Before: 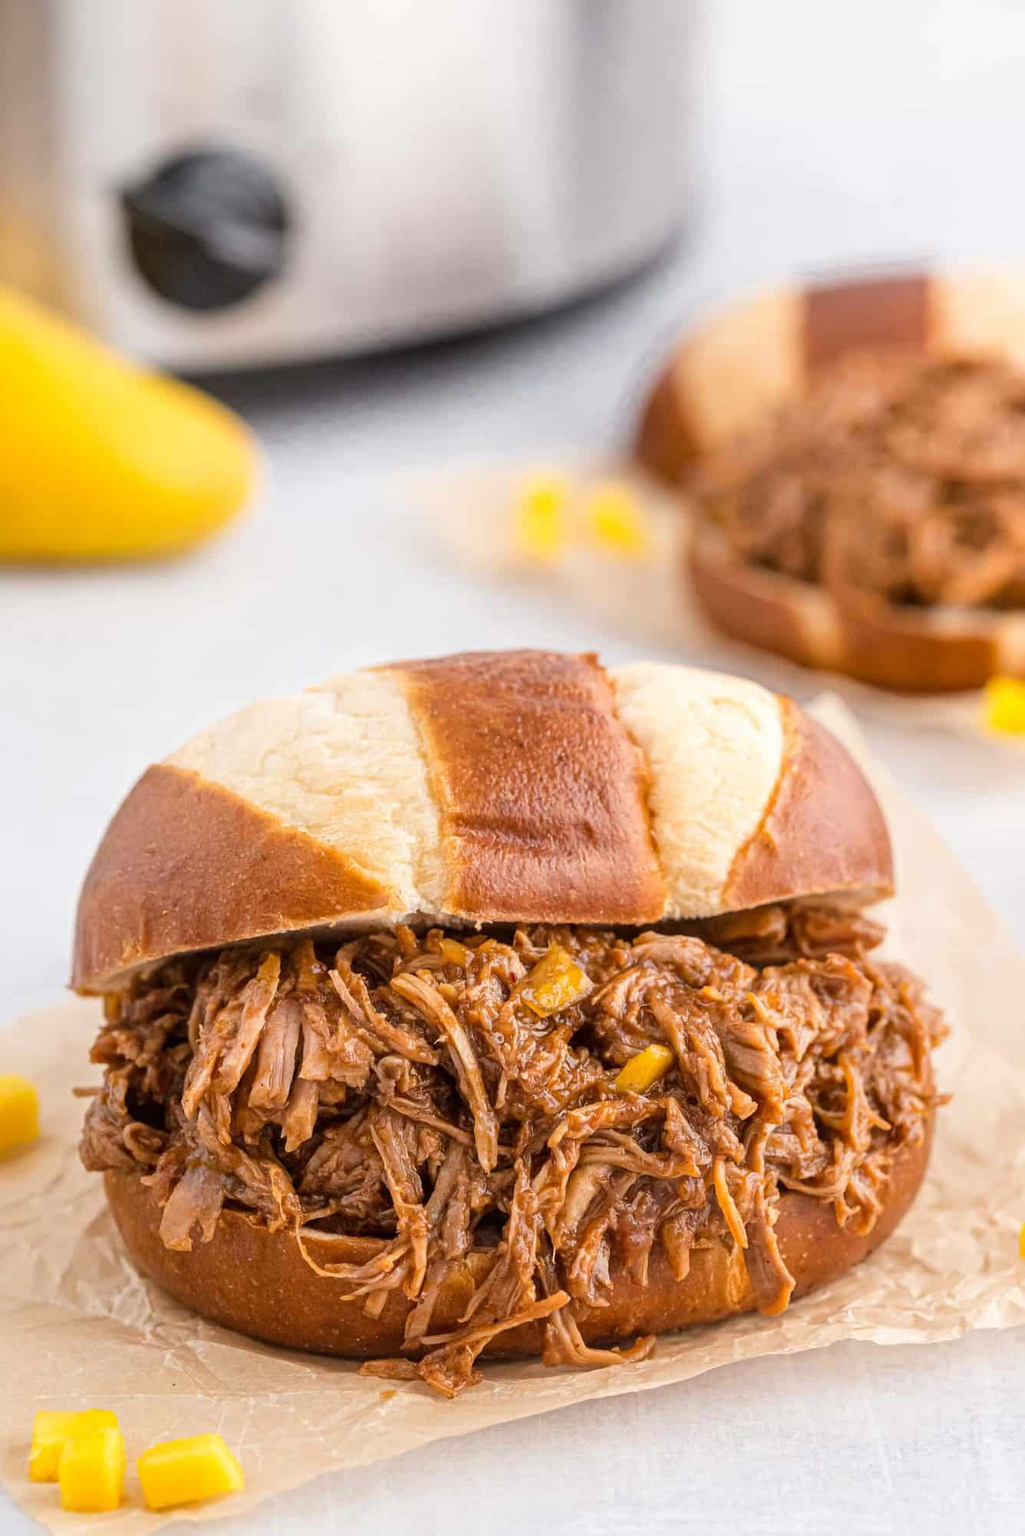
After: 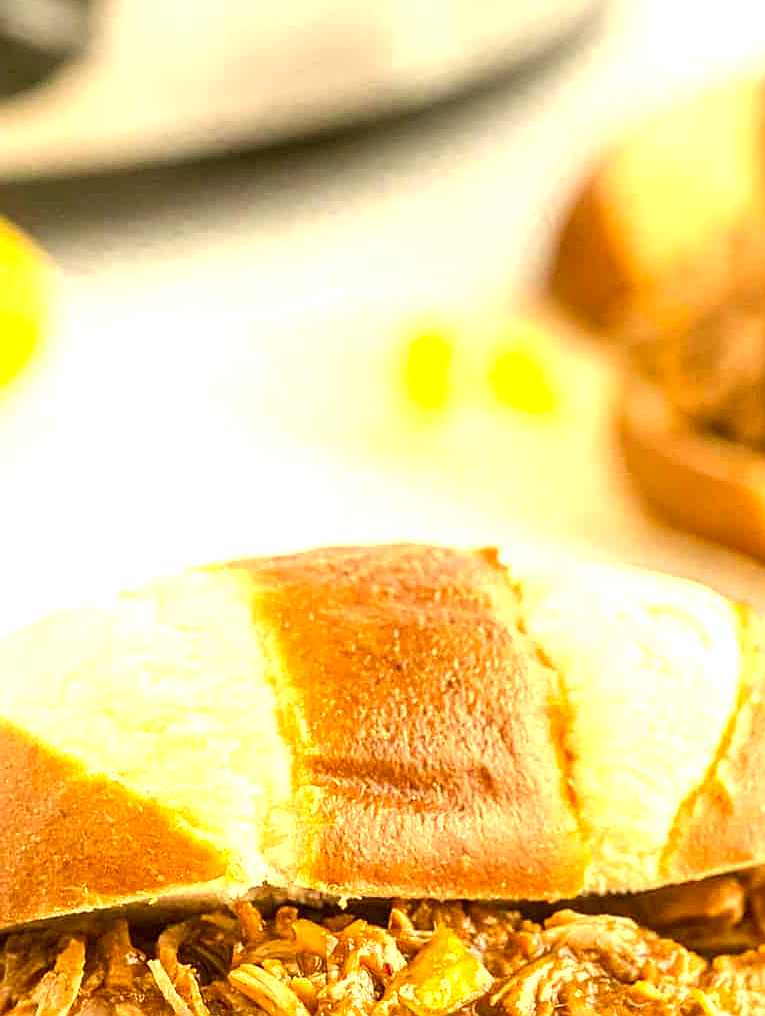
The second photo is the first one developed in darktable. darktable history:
tone equalizer: on, module defaults
sharpen: on, module defaults
crop: left 20.976%, top 15.172%, right 21.717%, bottom 33.999%
color correction: highlights a* 0.12, highlights b* 28.77, shadows a* -0.185, shadows b* 21.37
exposure: black level correction 0, exposure 1 EV, compensate highlight preservation false
